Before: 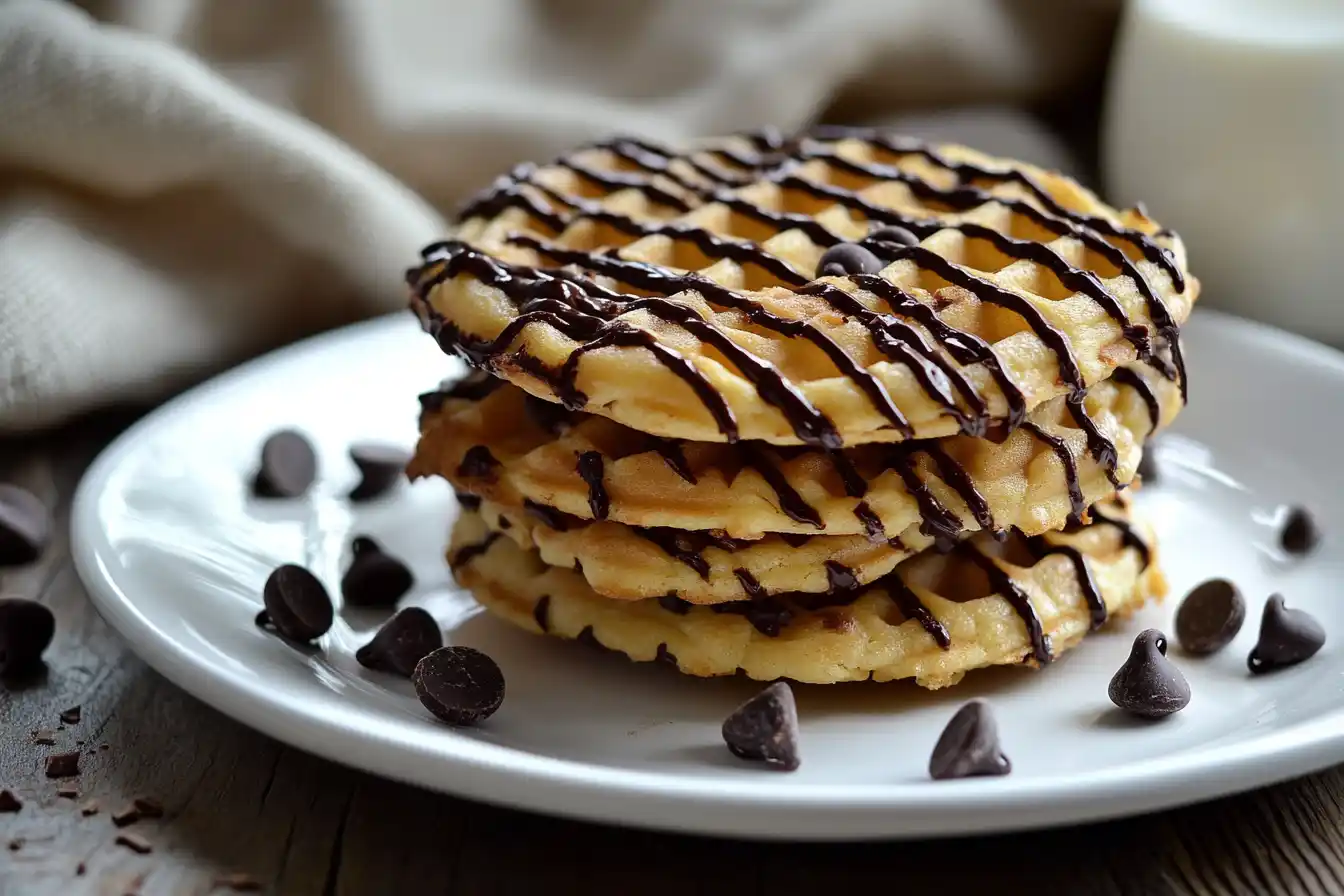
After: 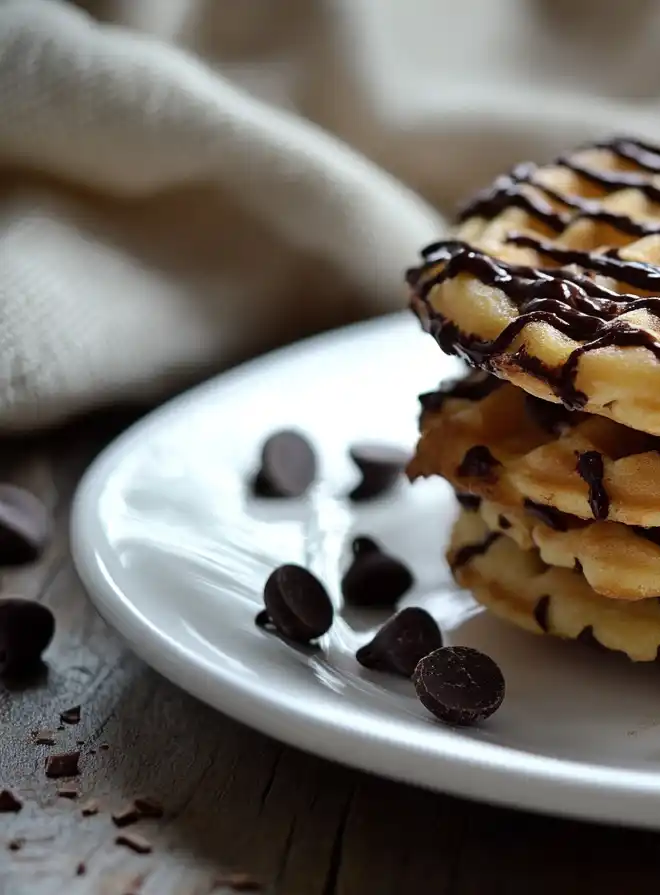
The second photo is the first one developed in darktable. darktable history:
contrast brightness saturation: saturation -0.05
crop and rotate: left 0%, top 0%, right 50.845%
